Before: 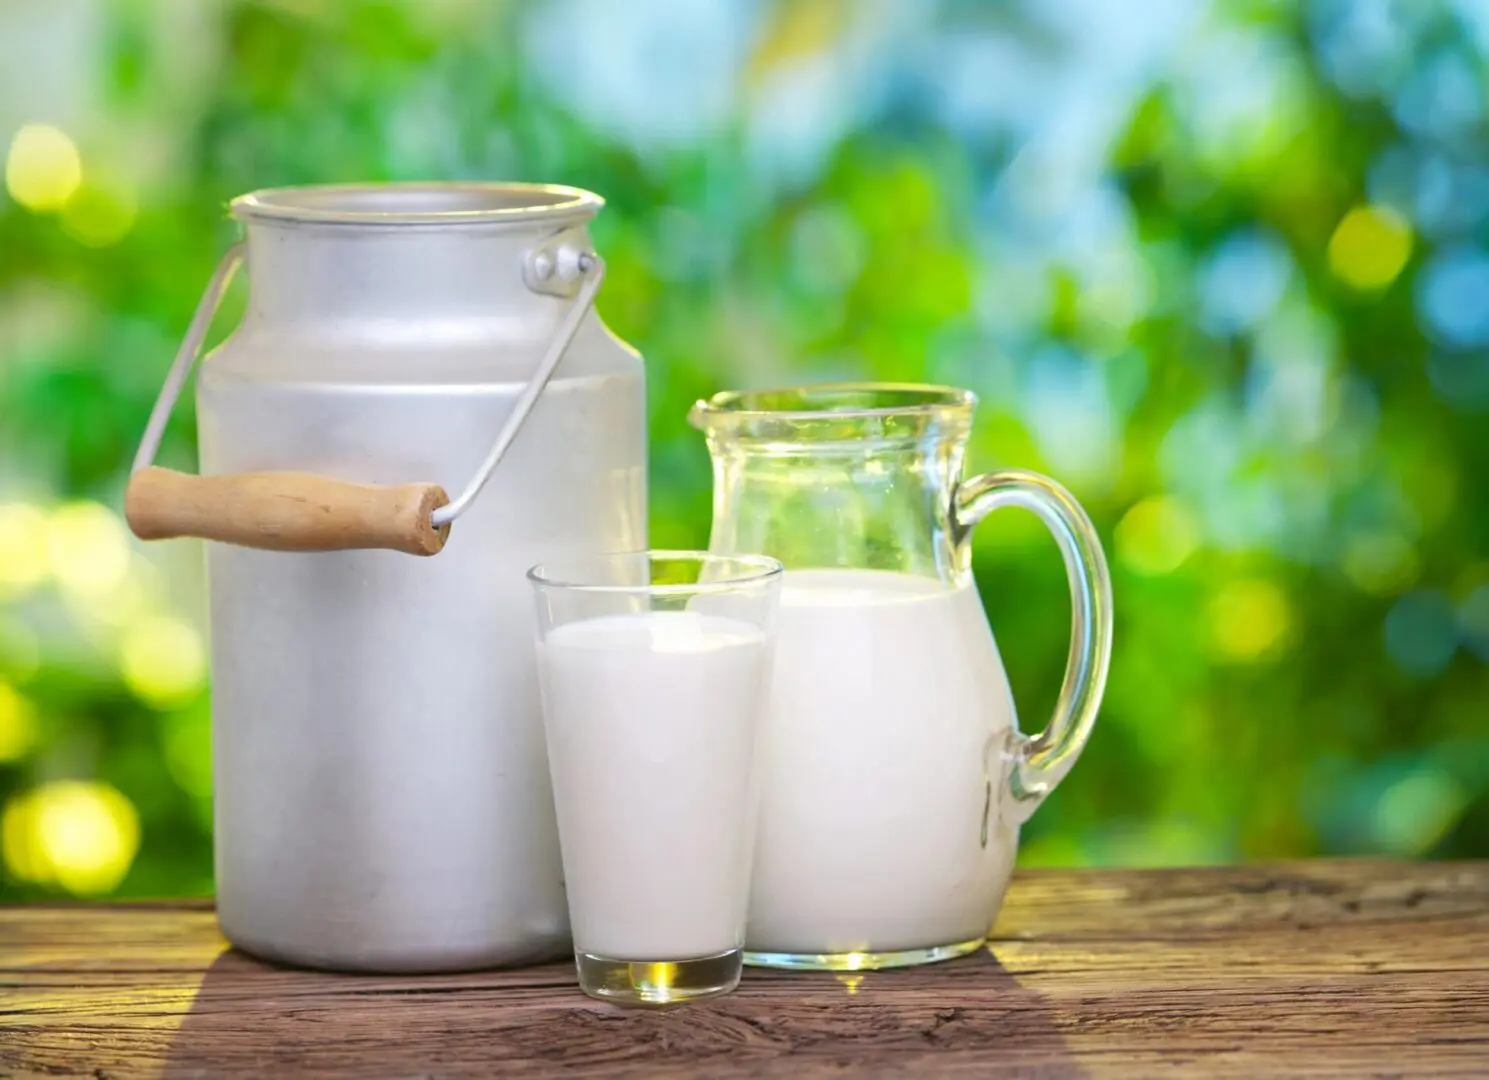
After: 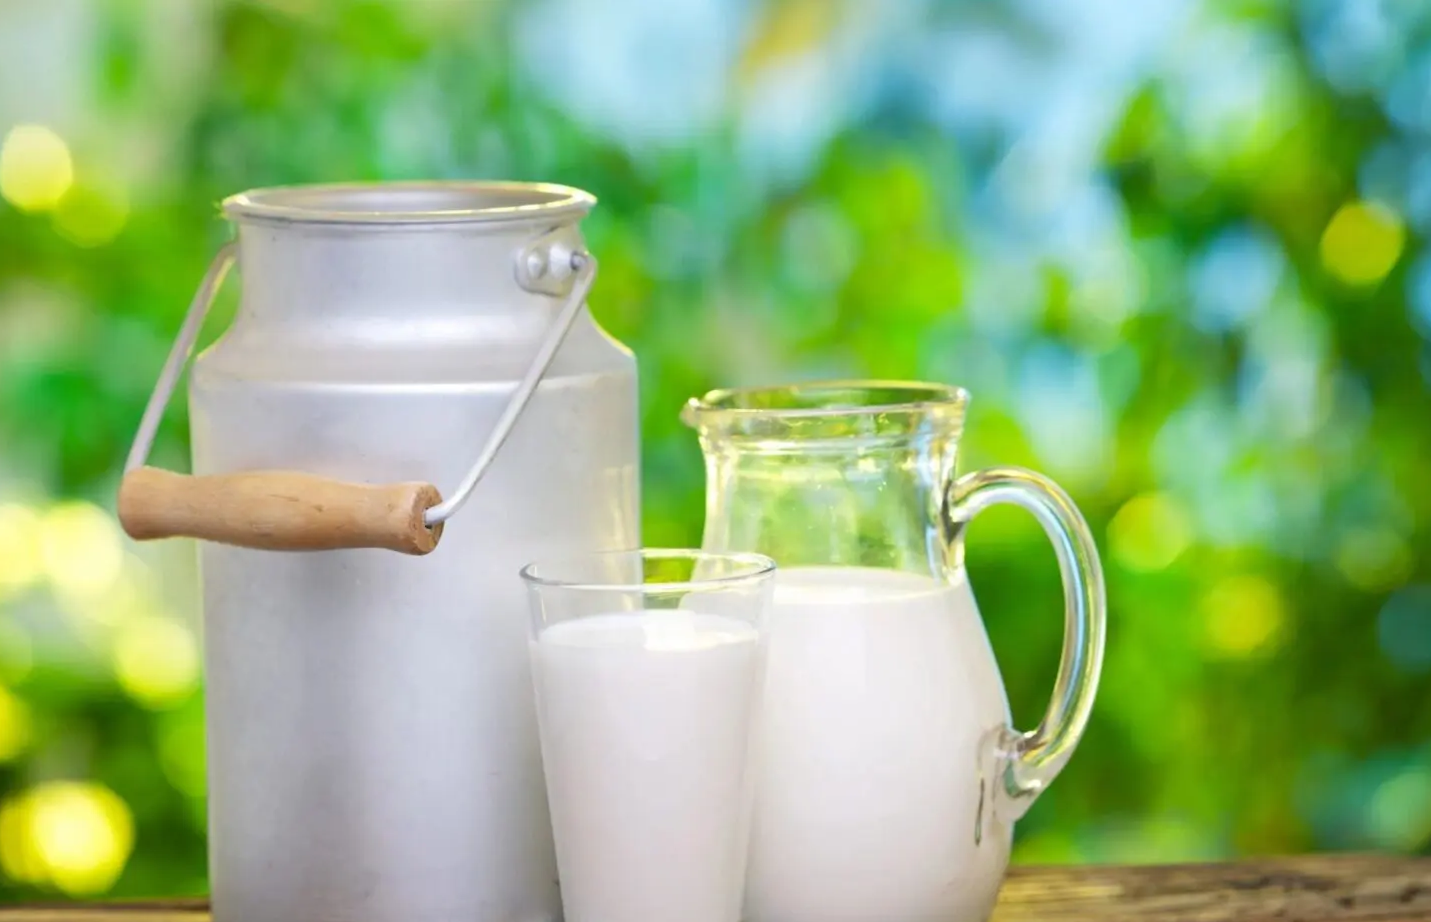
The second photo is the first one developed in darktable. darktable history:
crop and rotate: angle 0.2°, left 0.275%, right 3.127%, bottom 14.18%
